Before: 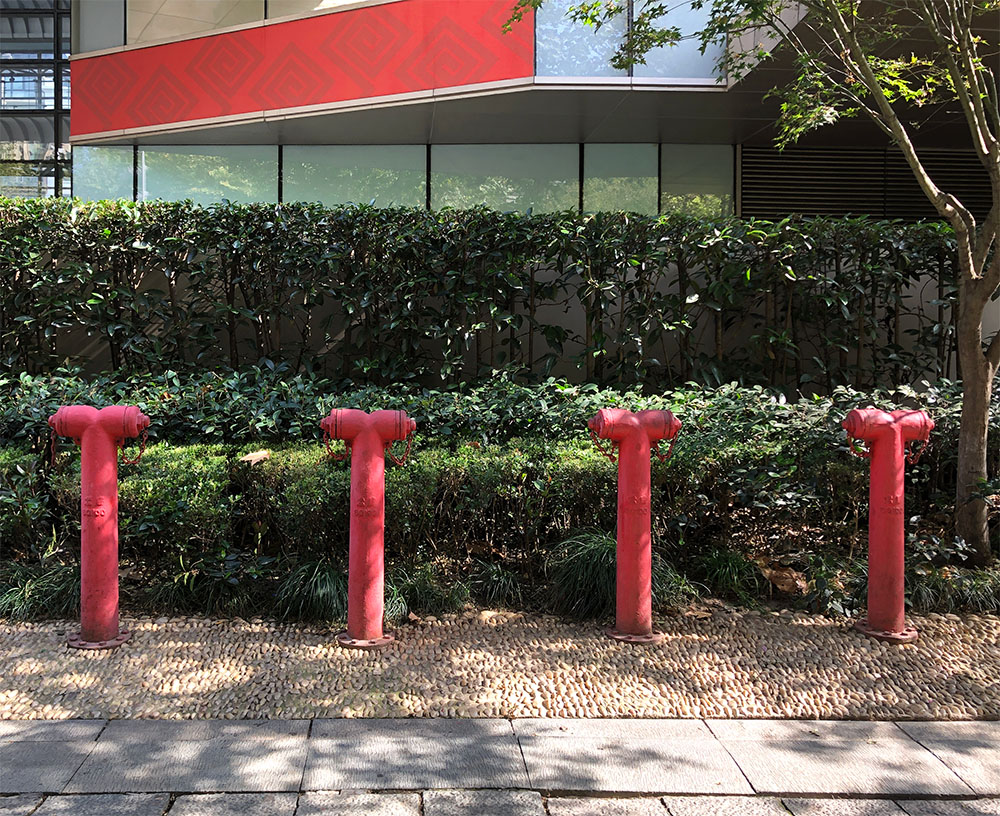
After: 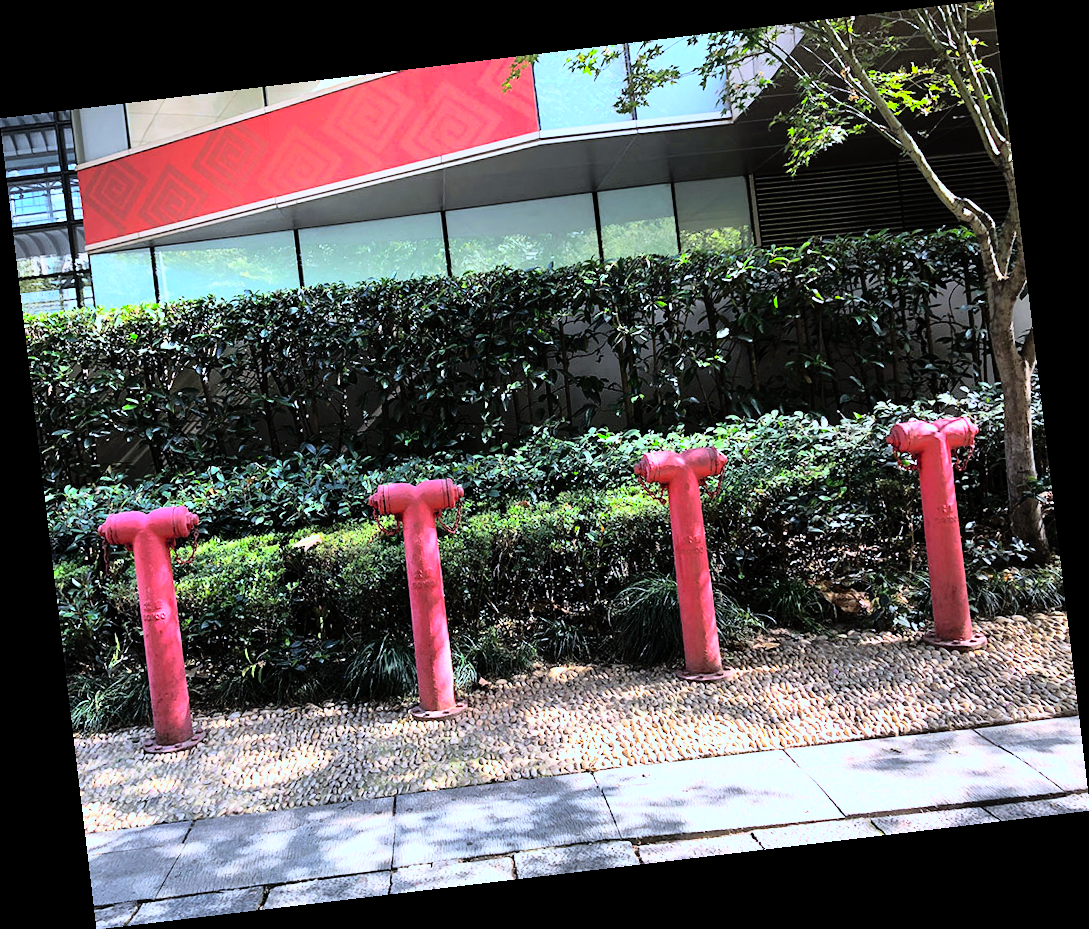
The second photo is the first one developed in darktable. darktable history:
rgb curve: curves: ch0 [(0, 0) (0.21, 0.15) (0.24, 0.21) (0.5, 0.75) (0.75, 0.96) (0.89, 0.99) (1, 1)]; ch1 [(0, 0.02) (0.21, 0.13) (0.25, 0.2) (0.5, 0.67) (0.75, 0.9) (0.89, 0.97) (1, 1)]; ch2 [(0, 0.02) (0.21, 0.13) (0.25, 0.2) (0.5, 0.67) (0.75, 0.9) (0.89, 0.97) (1, 1)], compensate middle gray true
white balance: red 0.926, green 1.003, blue 1.133
rotate and perspective: rotation -6.83°, automatic cropping off
shadows and highlights: on, module defaults
